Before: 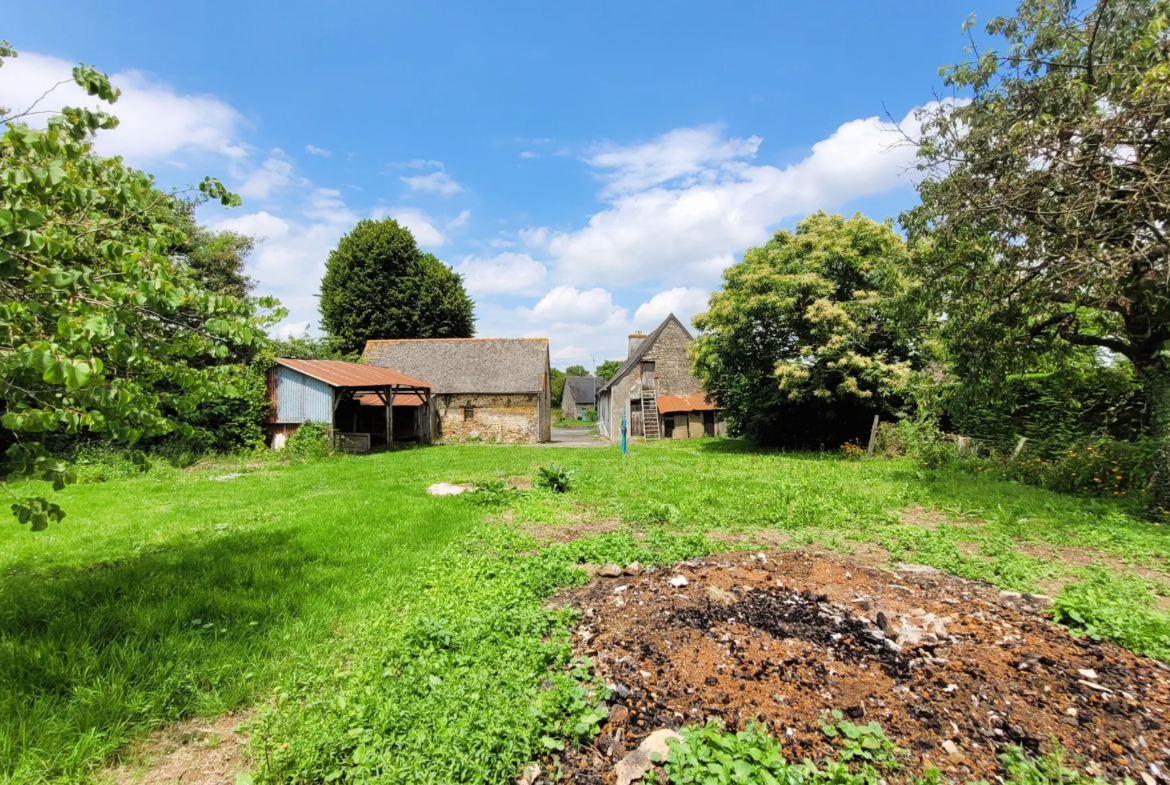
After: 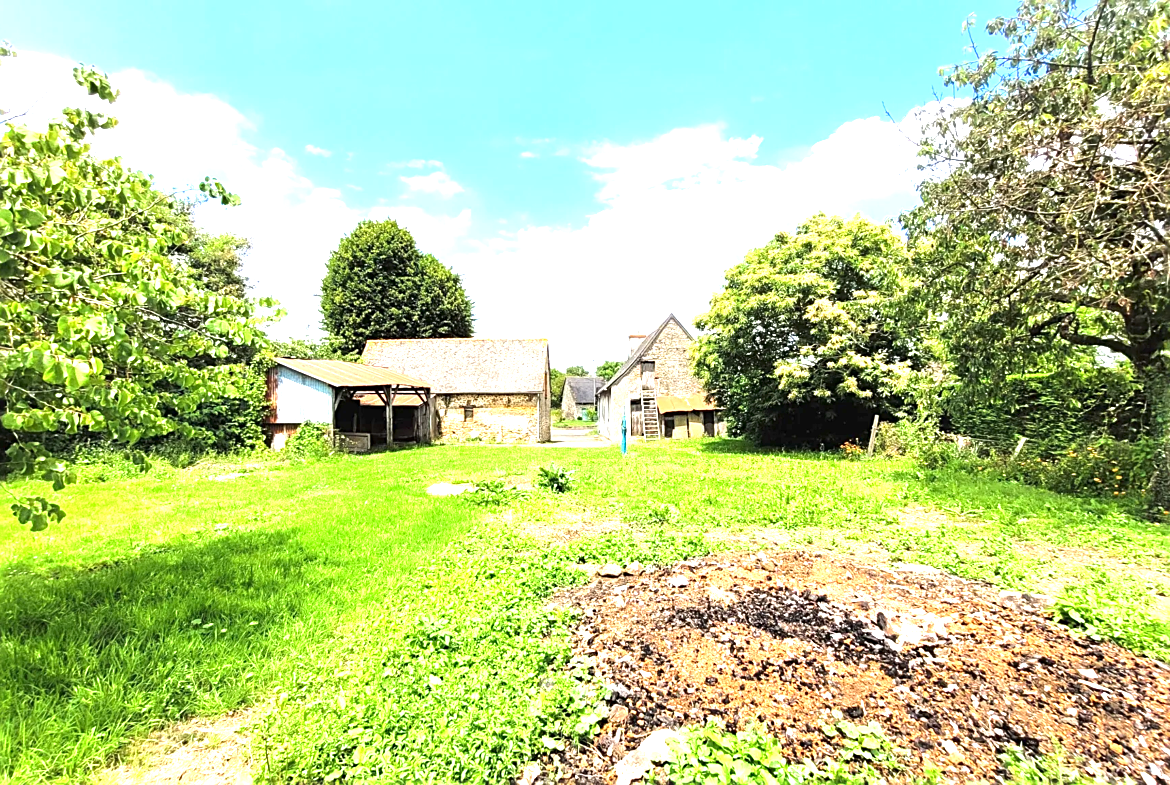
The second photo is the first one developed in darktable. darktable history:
exposure: black level correction 0, exposure 1.627 EV, compensate highlight preservation false
sharpen: on, module defaults
